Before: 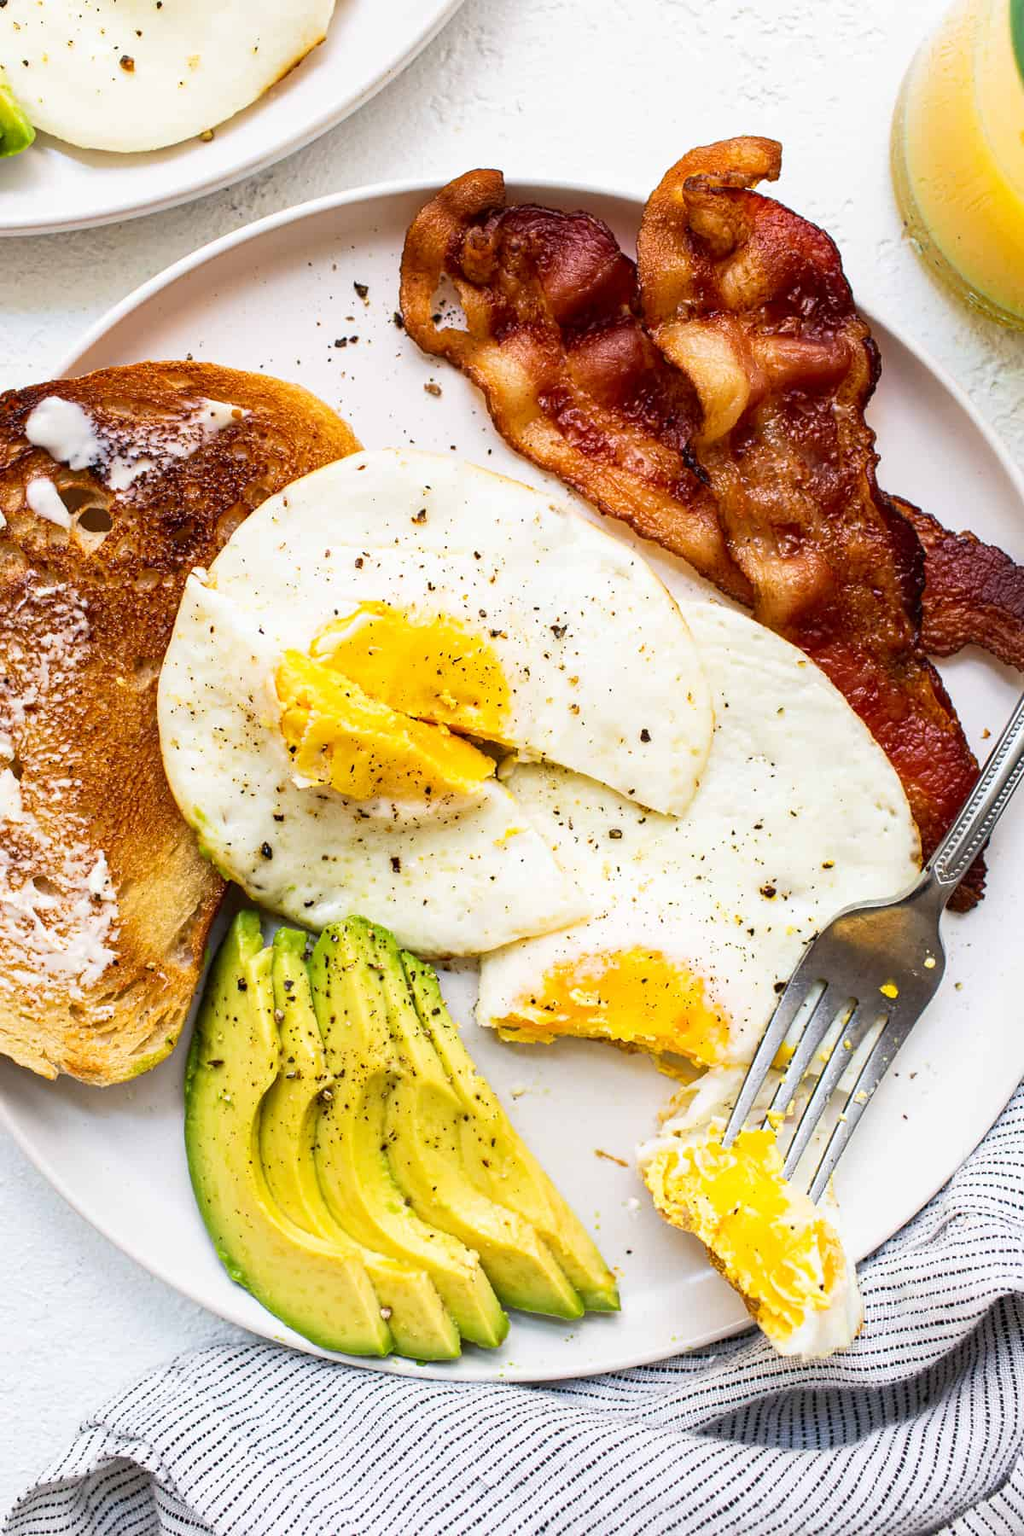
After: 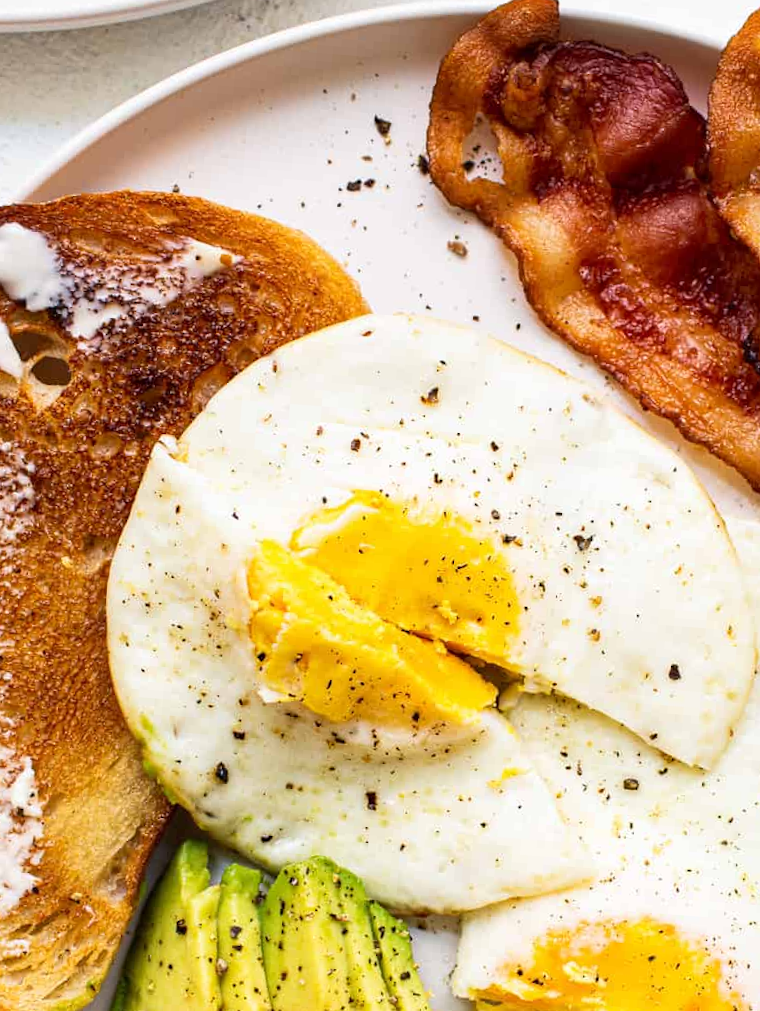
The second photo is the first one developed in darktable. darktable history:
crop and rotate: angle -4.38°, left 2.239%, top 6.951%, right 27.297%, bottom 30.586%
